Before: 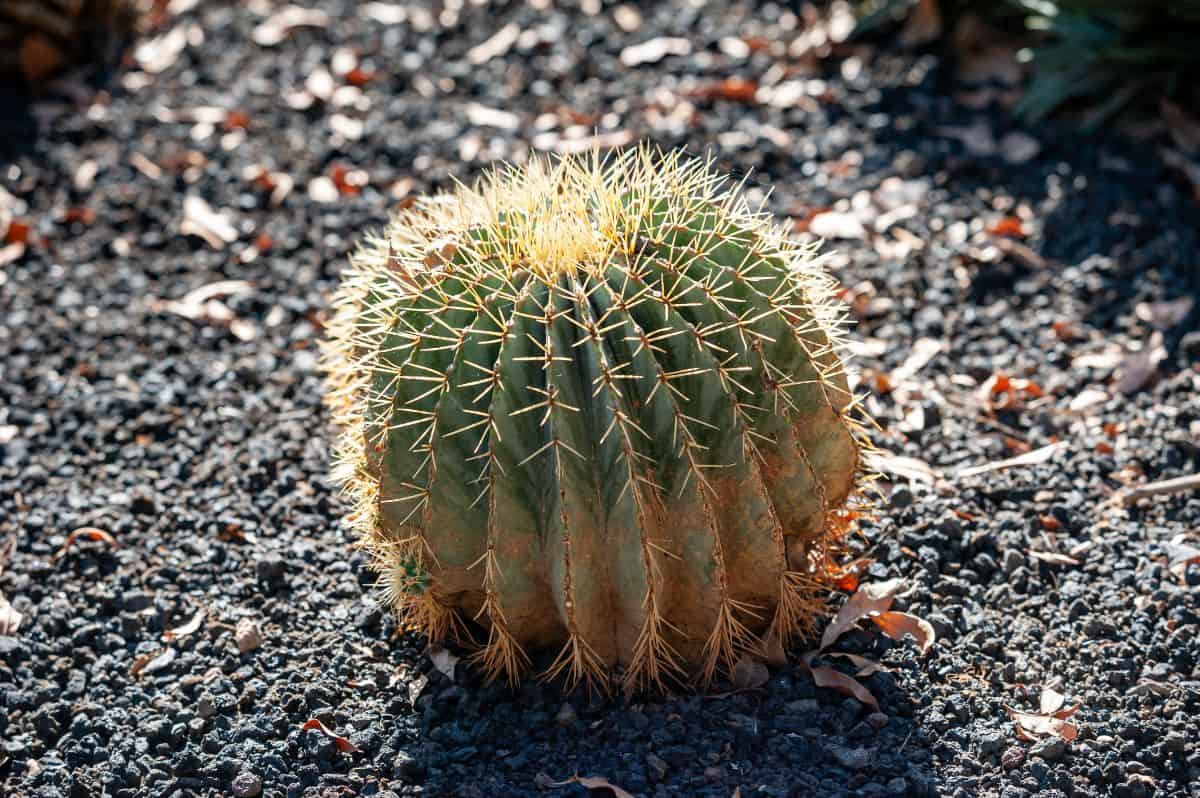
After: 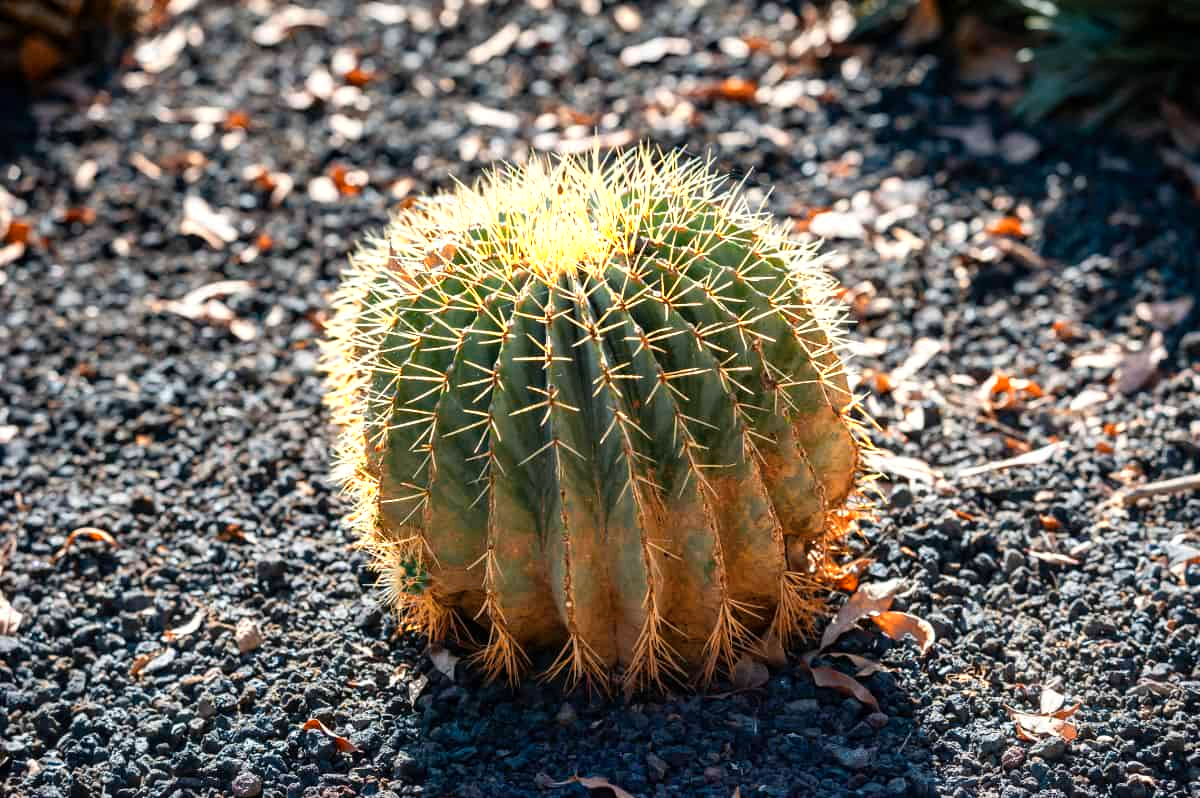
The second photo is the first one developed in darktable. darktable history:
color zones: curves: ch0 [(0.018, 0.548) (0.197, 0.654) (0.425, 0.447) (0.605, 0.658) (0.732, 0.579)]; ch1 [(0.105, 0.531) (0.224, 0.531) (0.386, 0.39) (0.618, 0.456) (0.732, 0.456) (0.956, 0.421)]; ch2 [(0.039, 0.583) (0.215, 0.465) (0.399, 0.544) (0.465, 0.548) (0.614, 0.447) (0.724, 0.43) (0.882, 0.623) (0.956, 0.632)]
color balance rgb: perceptual saturation grading › global saturation 29.459%, global vibrance 20%
